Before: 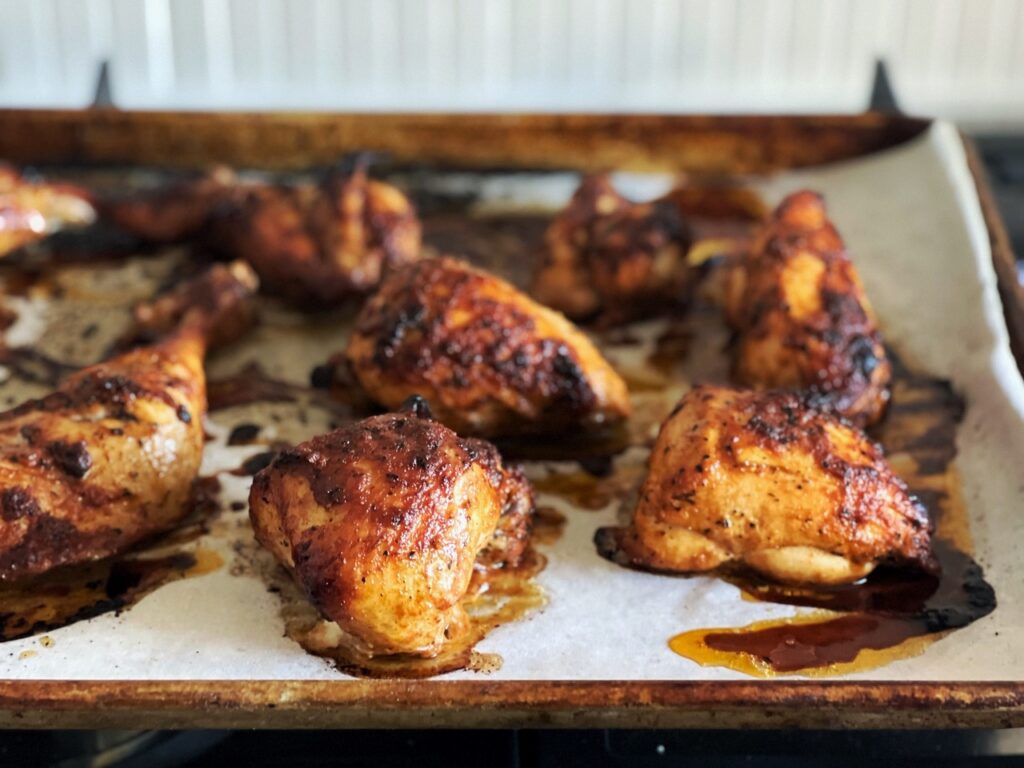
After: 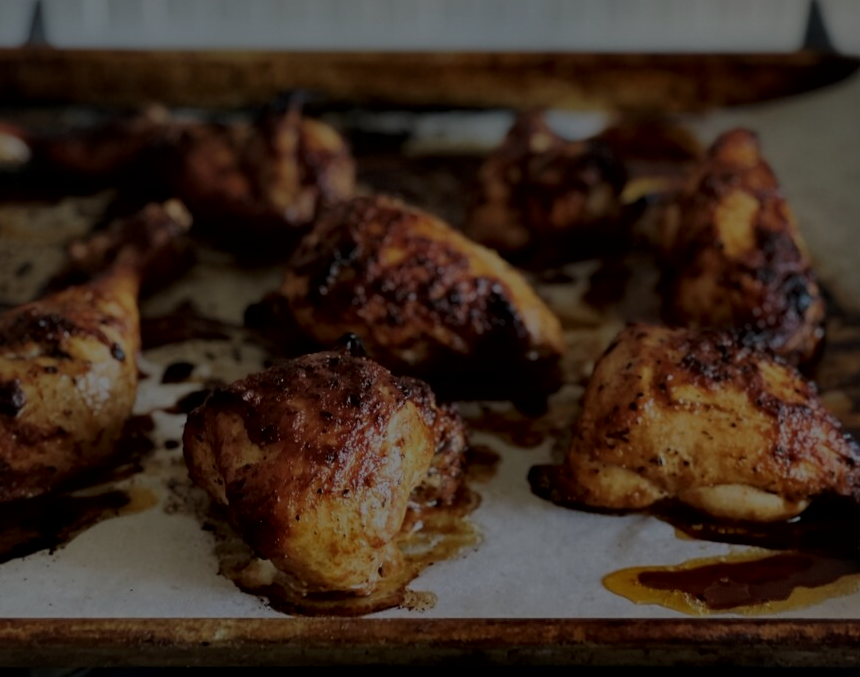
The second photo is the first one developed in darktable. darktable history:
fill light: exposure -0.73 EV, center 0.69, width 2.2
local contrast: mode bilateral grid, contrast 20, coarseness 100, detail 150%, midtone range 0.2
crop: left 6.446%, top 8.188%, right 9.538%, bottom 3.548%
exposure: exposure -2.446 EV, compensate highlight preservation false
